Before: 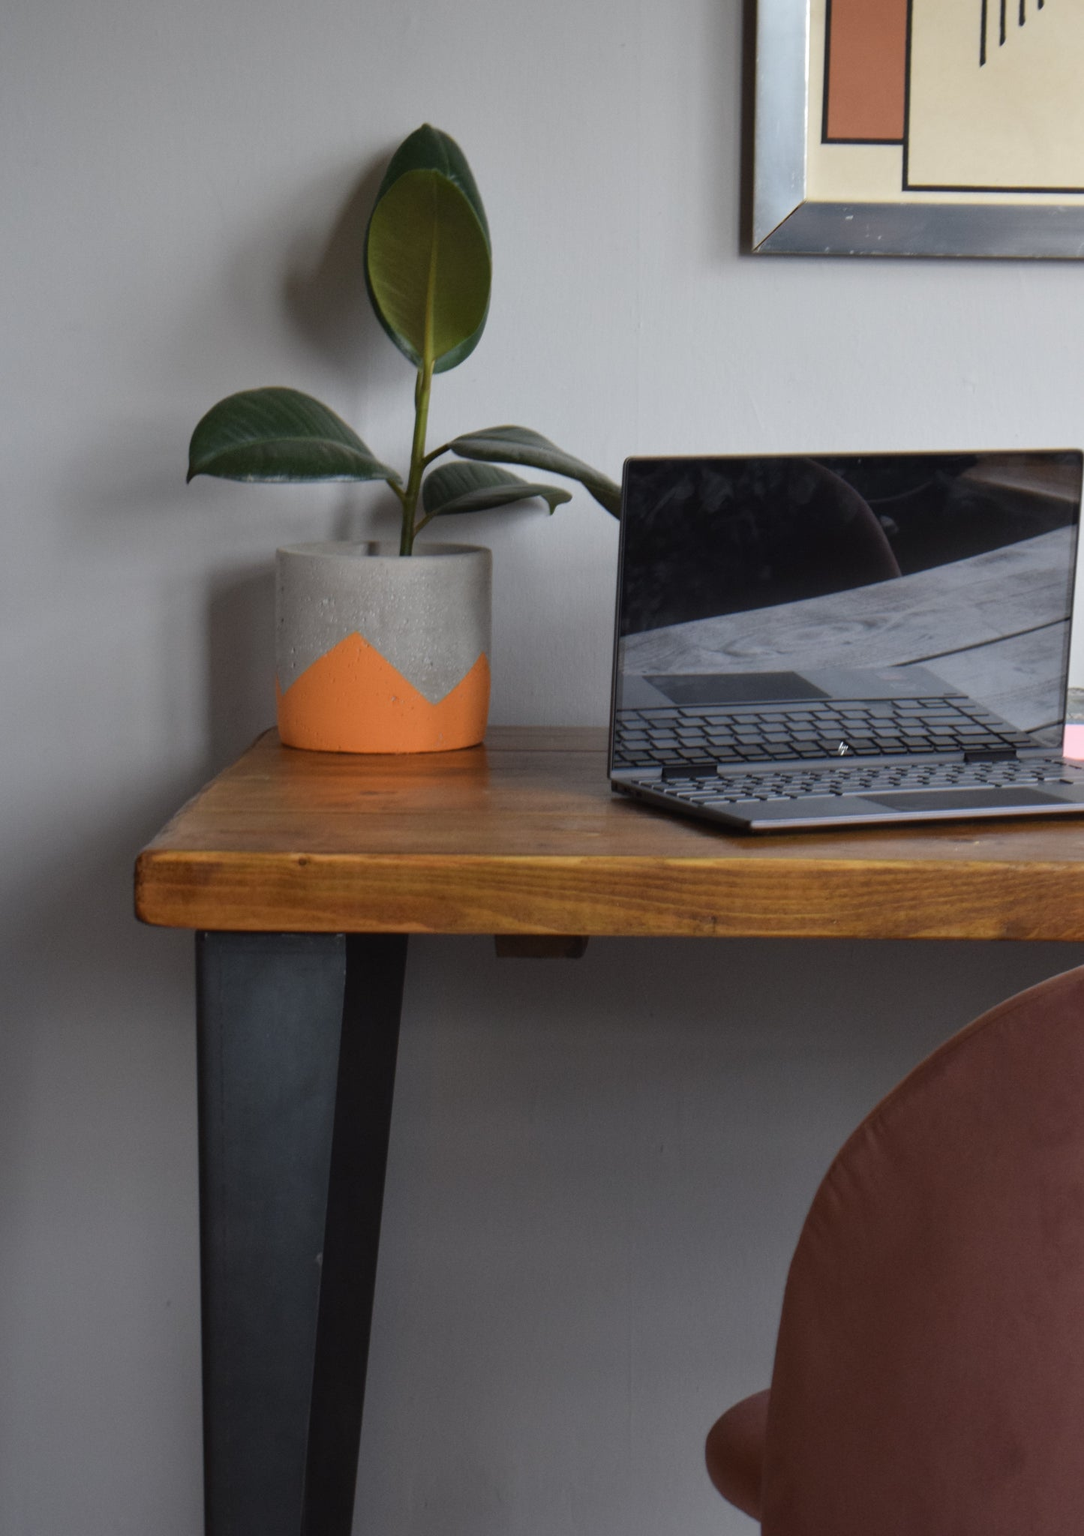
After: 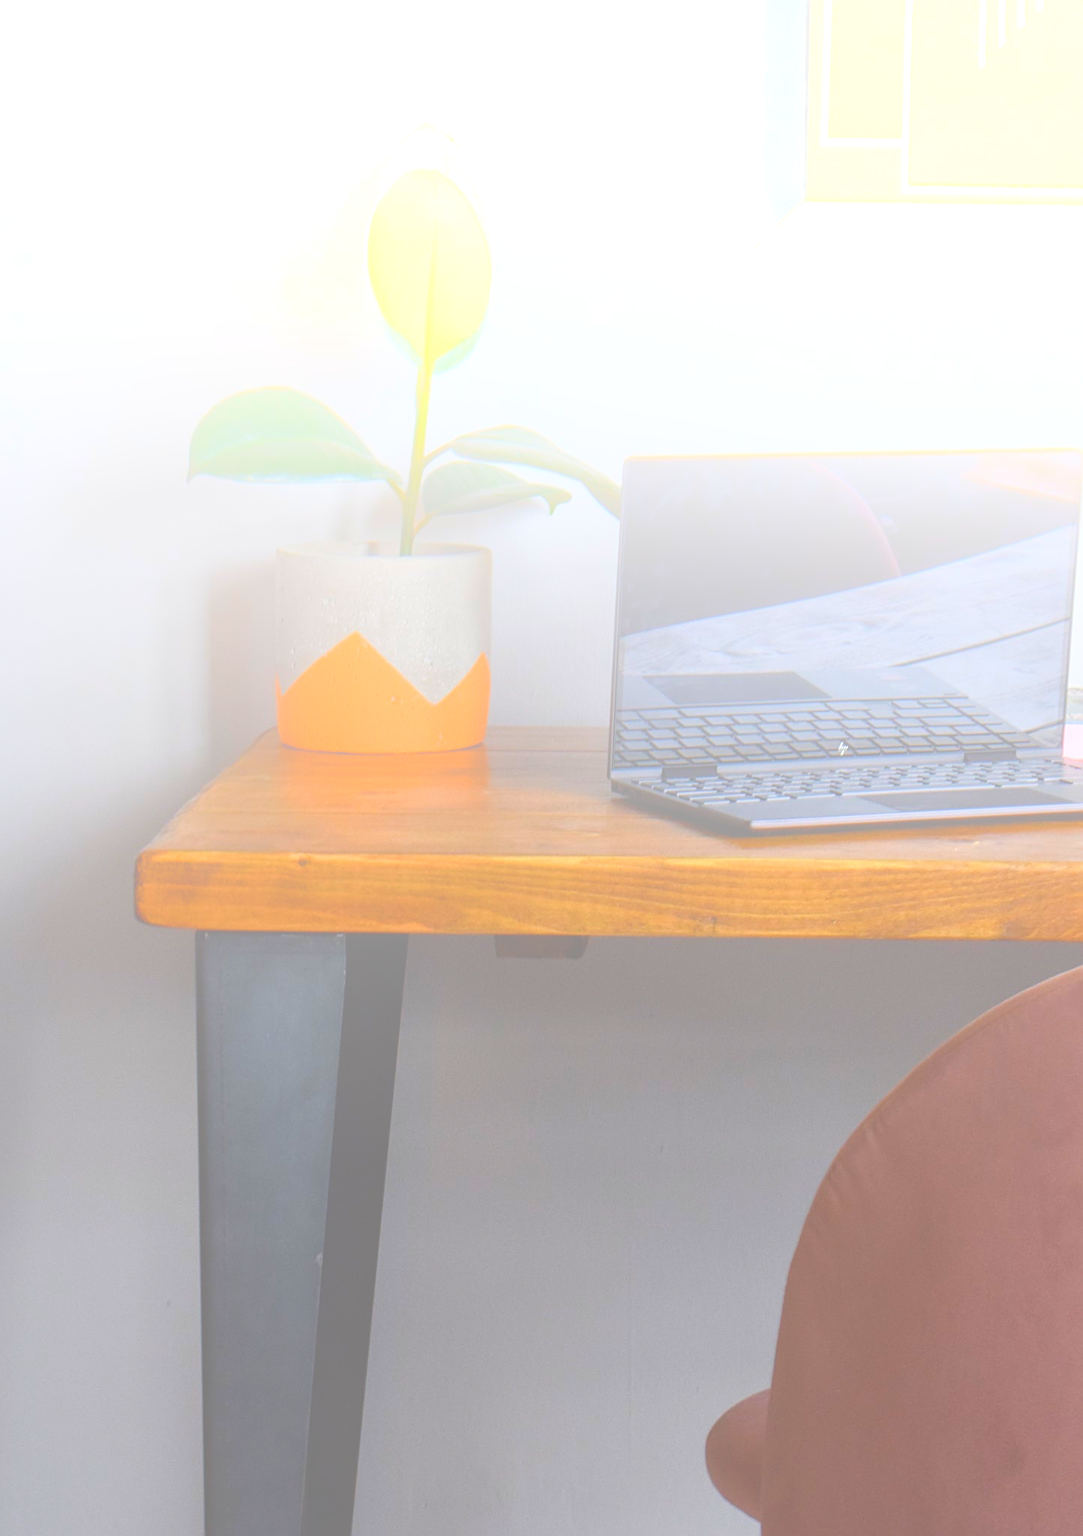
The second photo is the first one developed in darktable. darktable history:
local contrast: on, module defaults
bloom: size 85%, threshold 5%, strength 85%
color balance rgb: shadows lift › luminance -20%, power › hue 72.24°, highlights gain › luminance 15%, global offset › hue 171.6°, perceptual saturation grading › highlights -15%, perceptual saturation grading › shadows 25%, global vibrance 30%, contrast 10%
sharpen: on, module defaults
